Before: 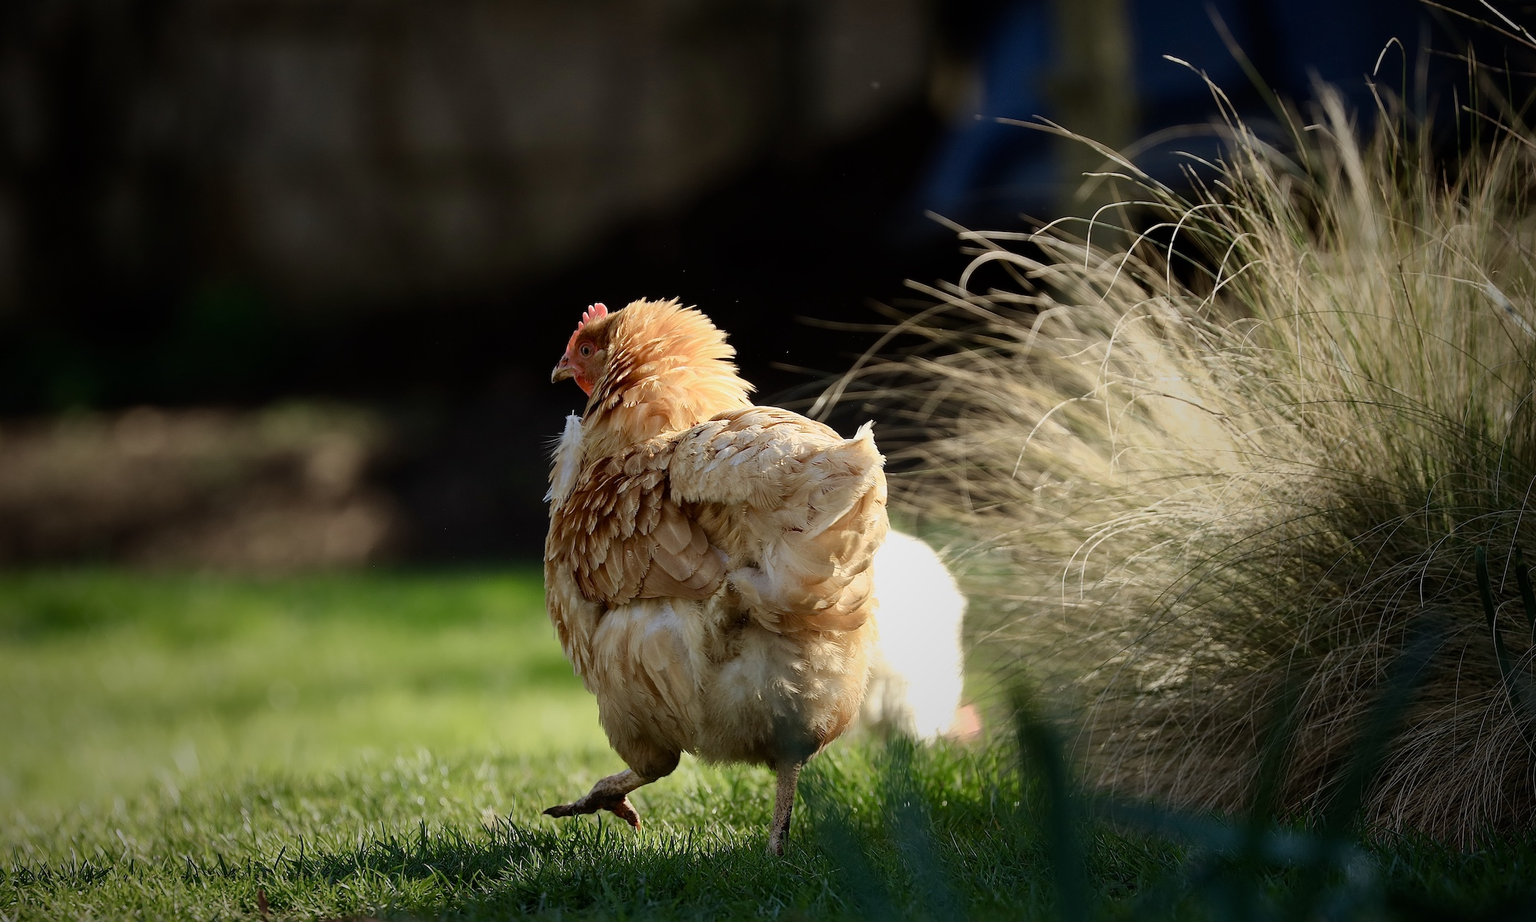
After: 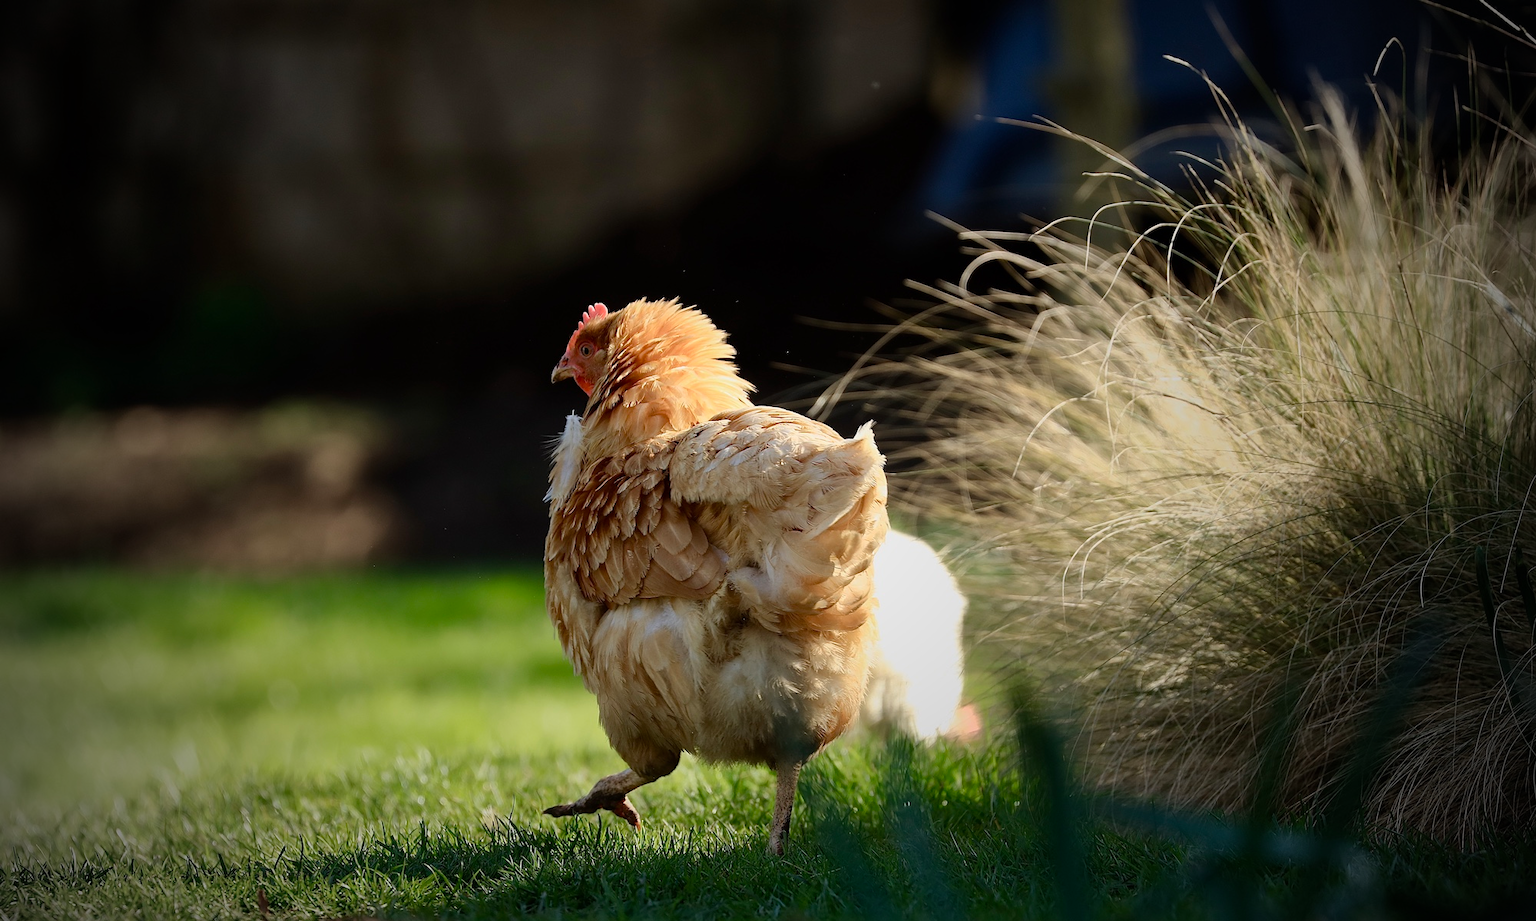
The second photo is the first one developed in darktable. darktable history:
vignetting: fall-off start 71.79%
